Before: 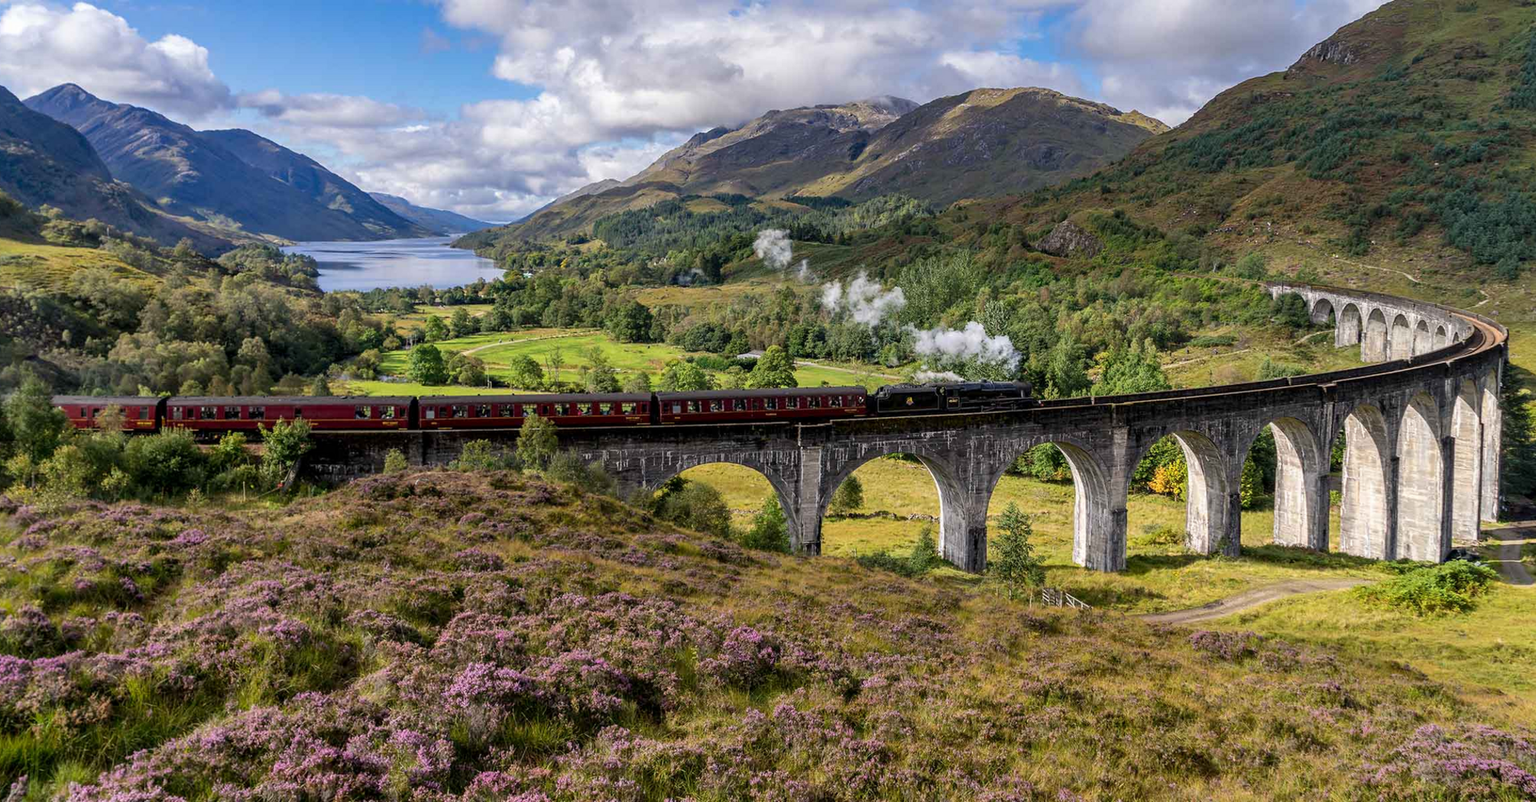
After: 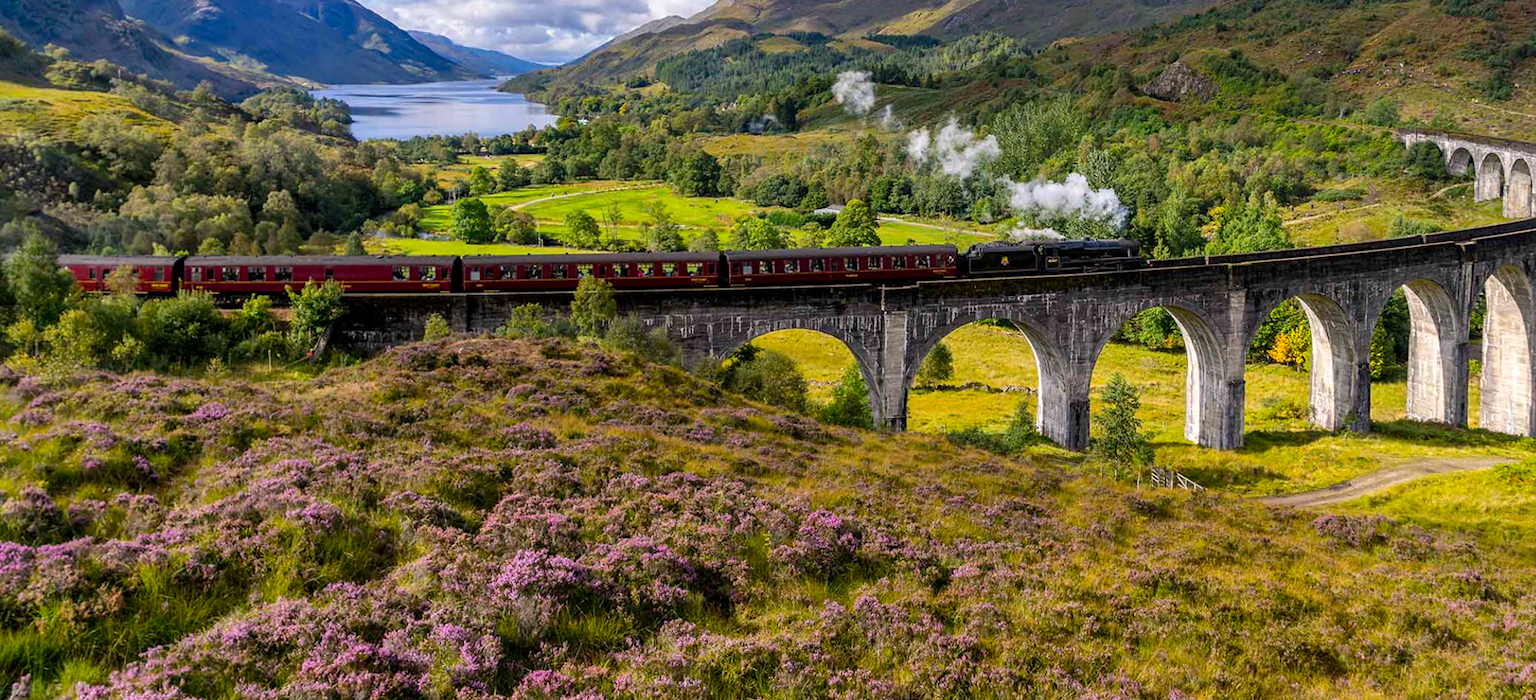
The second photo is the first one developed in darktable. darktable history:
crop: top 20.646%, right 9.413%, bottom 0.283%
color balance rgb: highlights gain › chroma 0.17%, highlights gain › hue 331.23°, white fulcrum 1.01 EV, perceptual saturation grading › global saturation 30.634%
shadows and highlights: radius 170.12, shadows 27.2, white point adjustment 2.96, highlights -68.79, soften with gaussian
